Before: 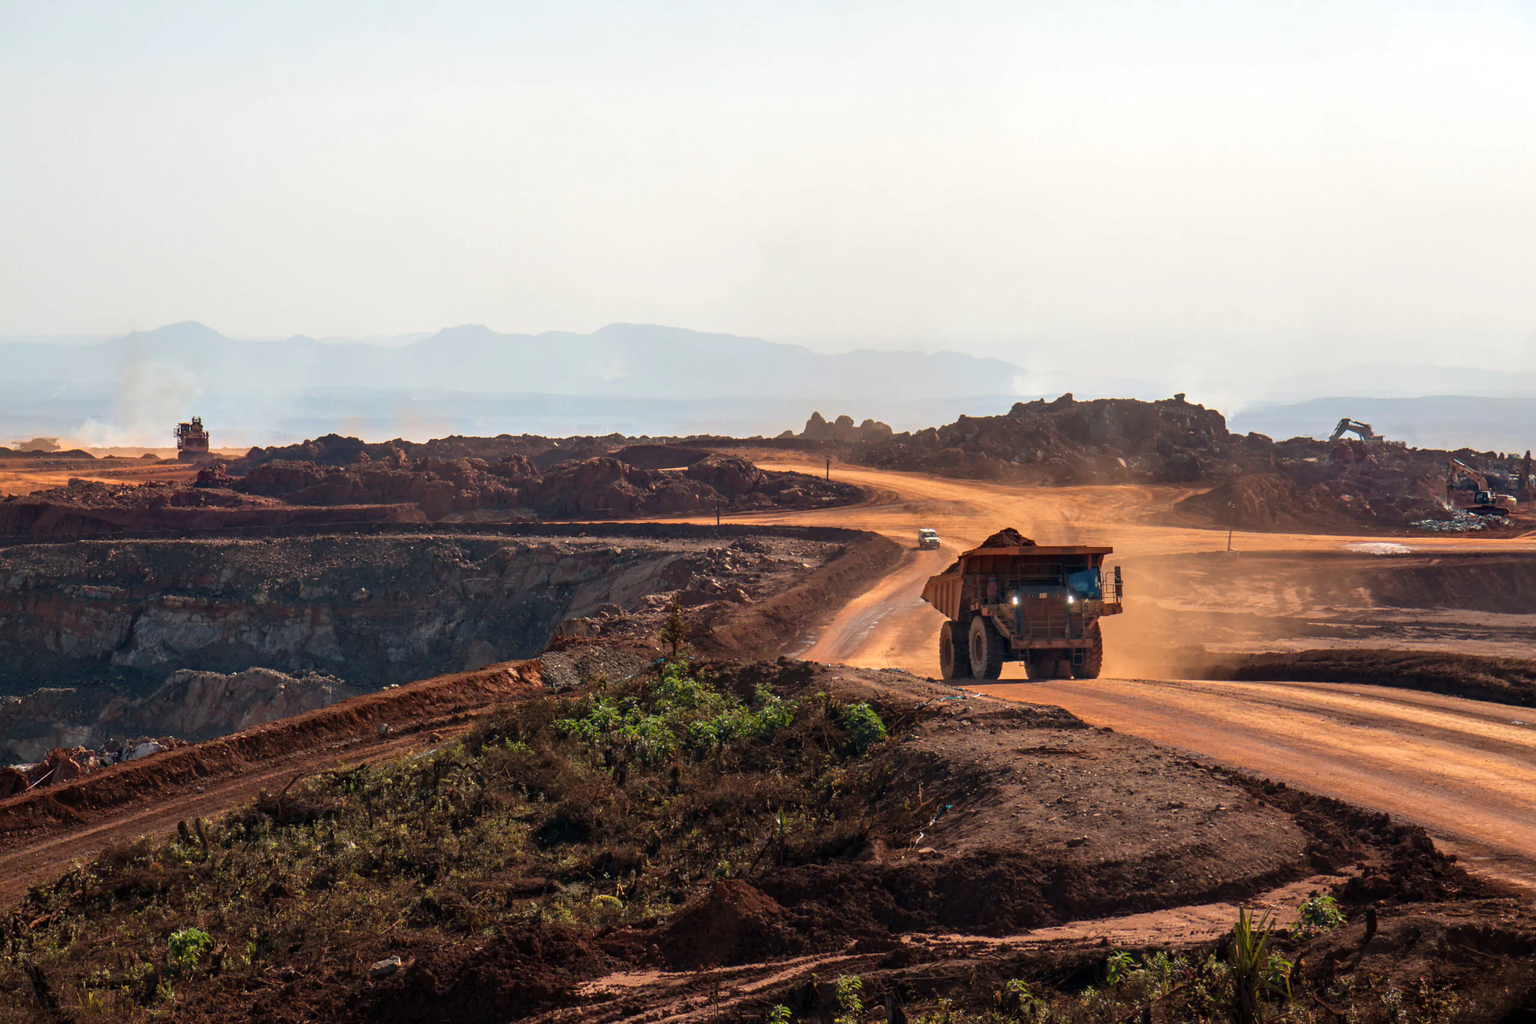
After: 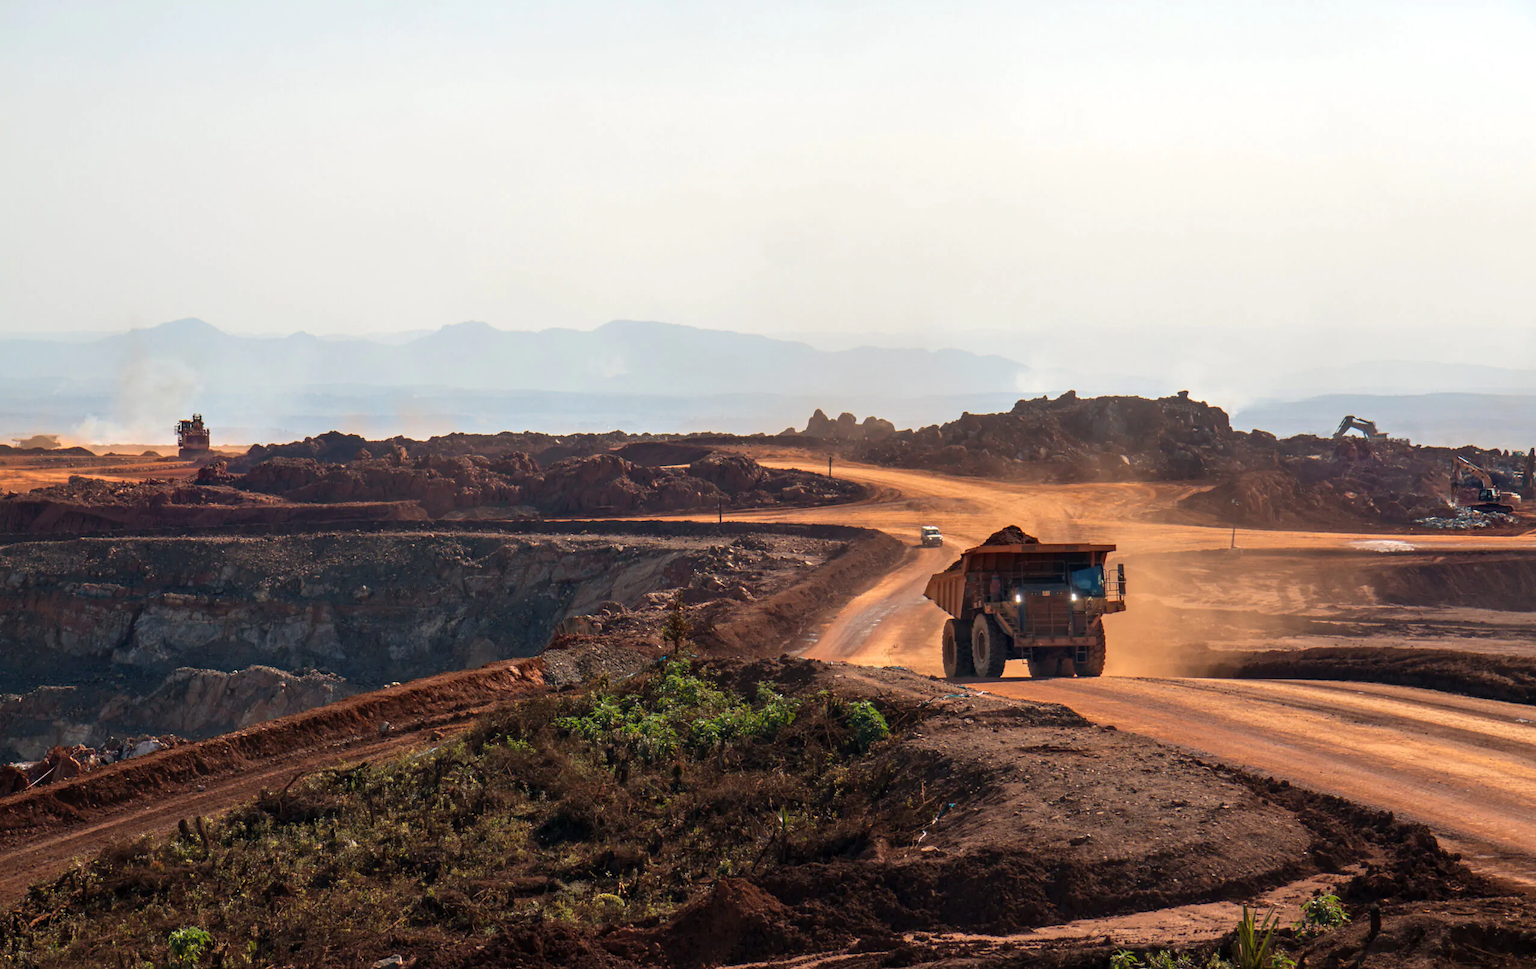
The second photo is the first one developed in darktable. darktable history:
crop: top 0.413%, right 0.256%, bottom 5.099%
